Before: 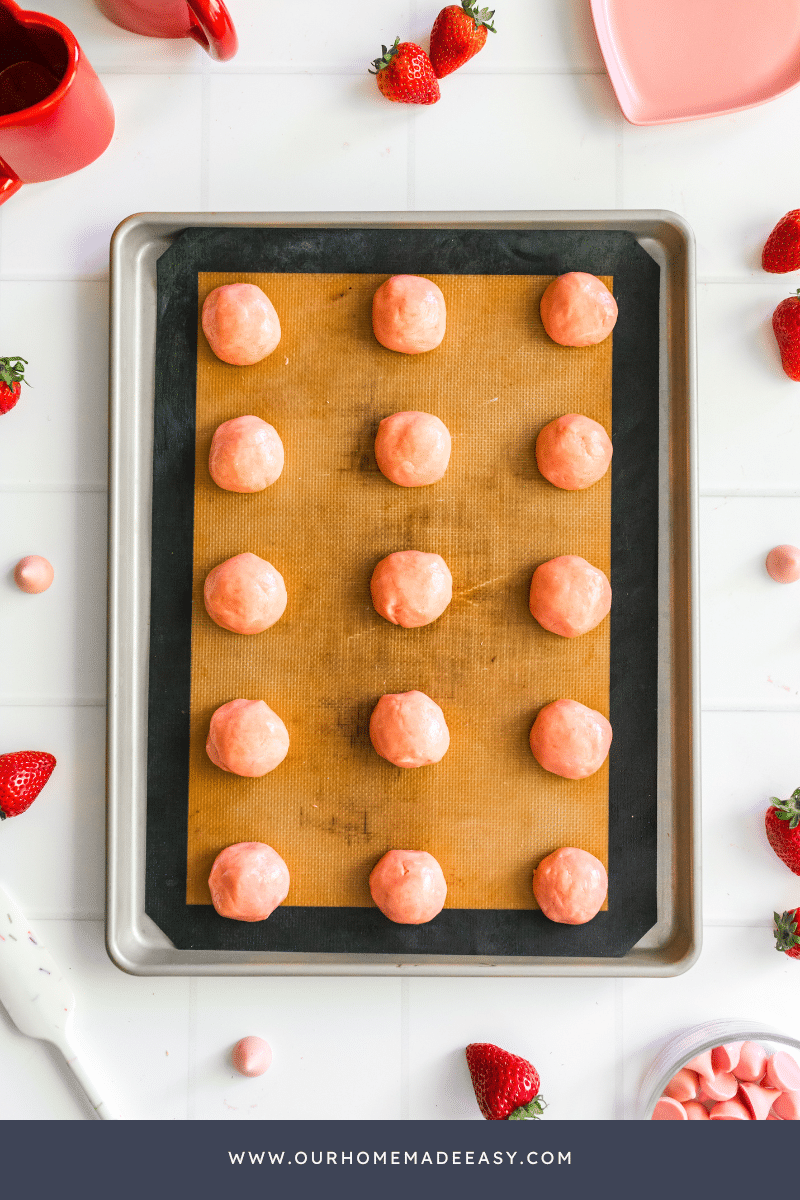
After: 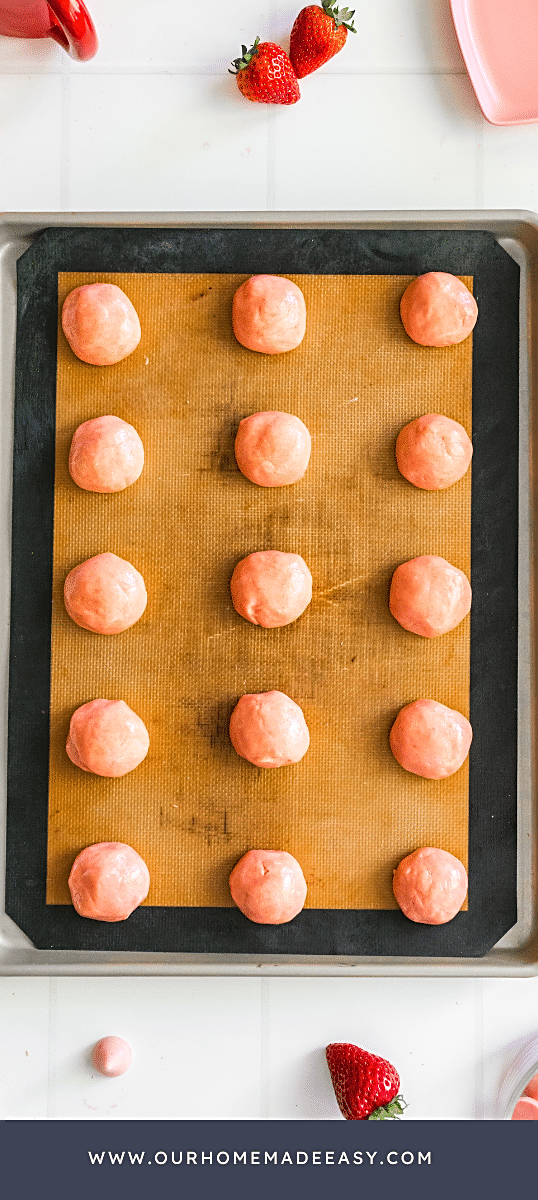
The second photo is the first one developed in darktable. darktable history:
sharpen: on, module defaults
crop and rotate: left 17.519%, right 15.177%
